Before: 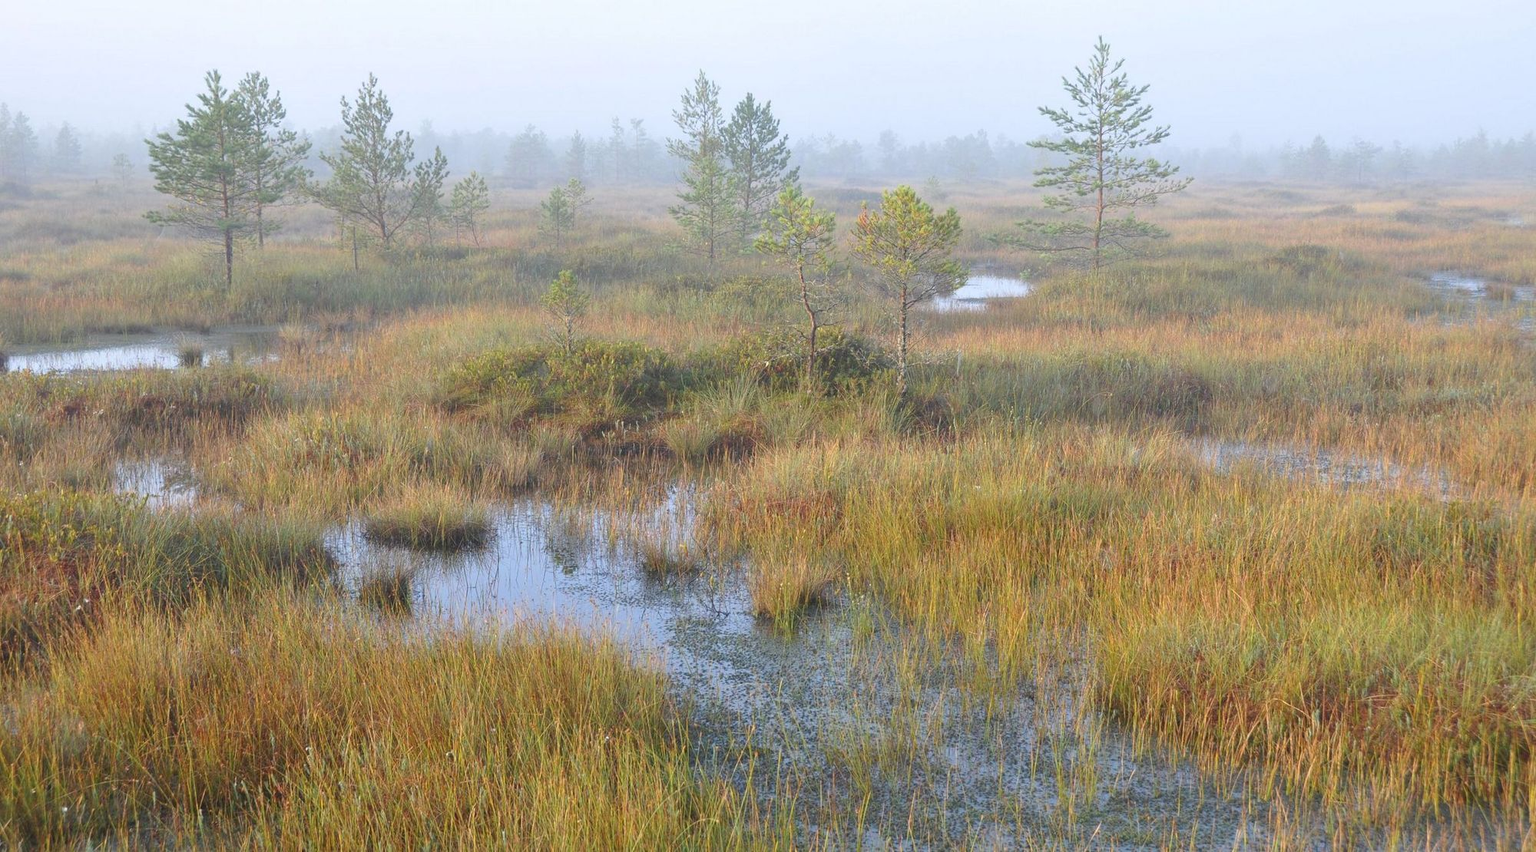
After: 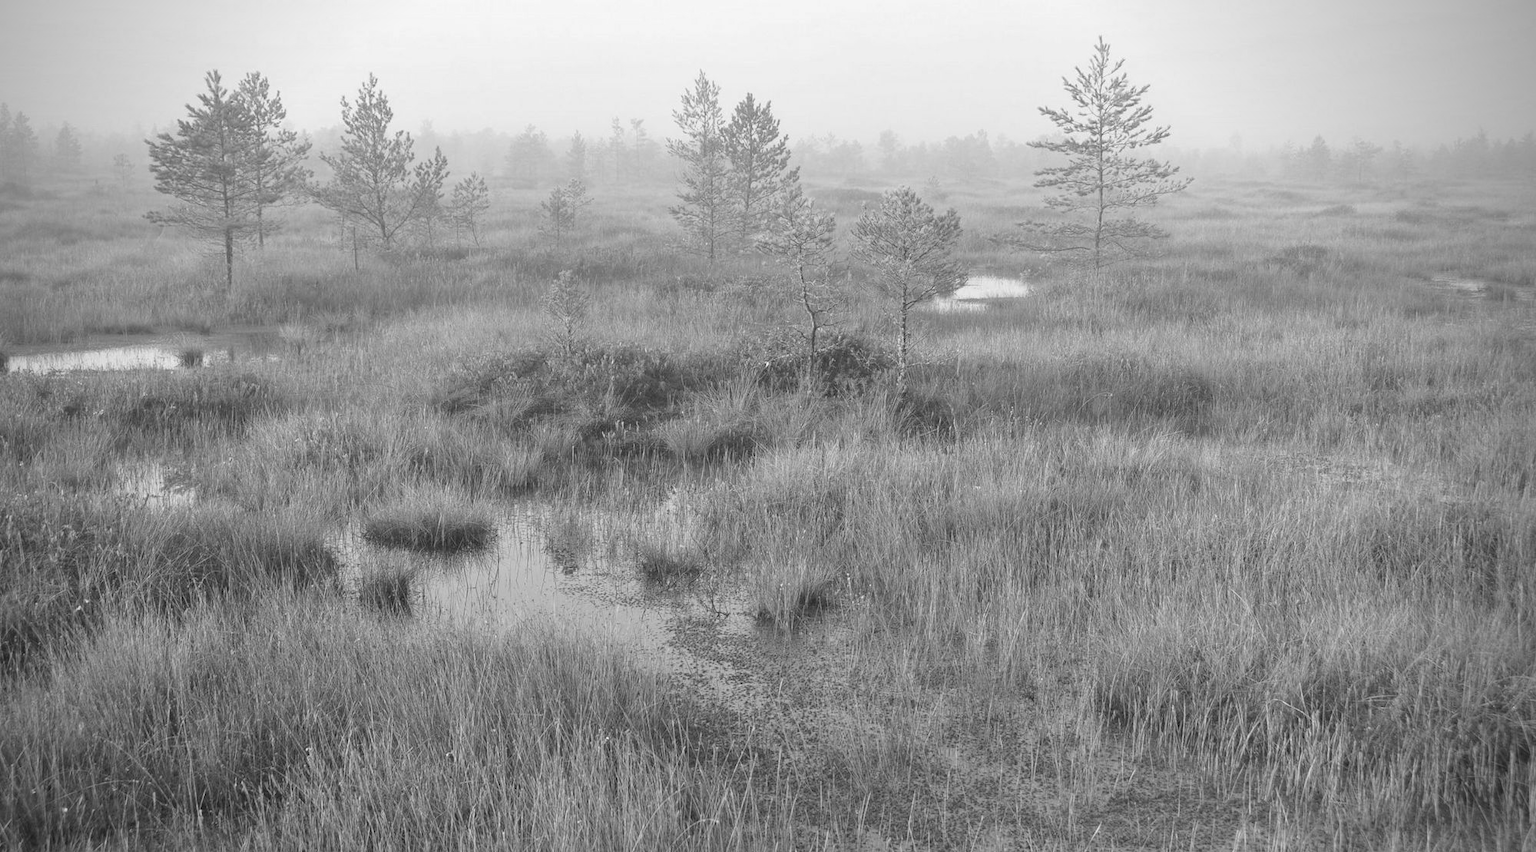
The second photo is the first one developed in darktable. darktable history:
color correction: highlights b* 3
monochrome: on, module defaults
vignetting: brightness -0.629, saturation -0.007, center (-0.028, 0.239)
